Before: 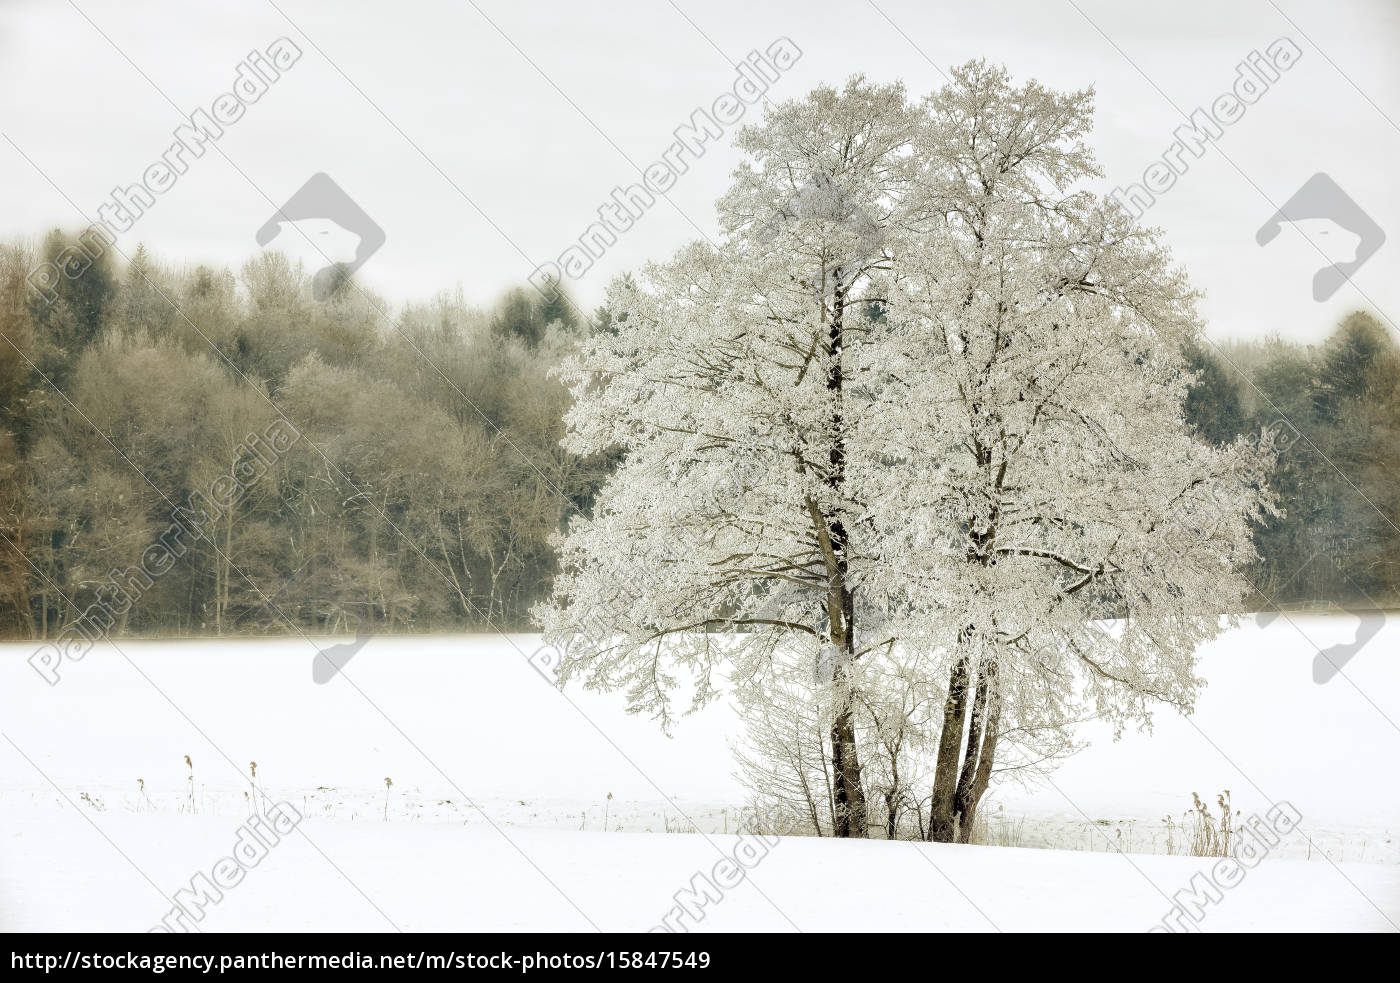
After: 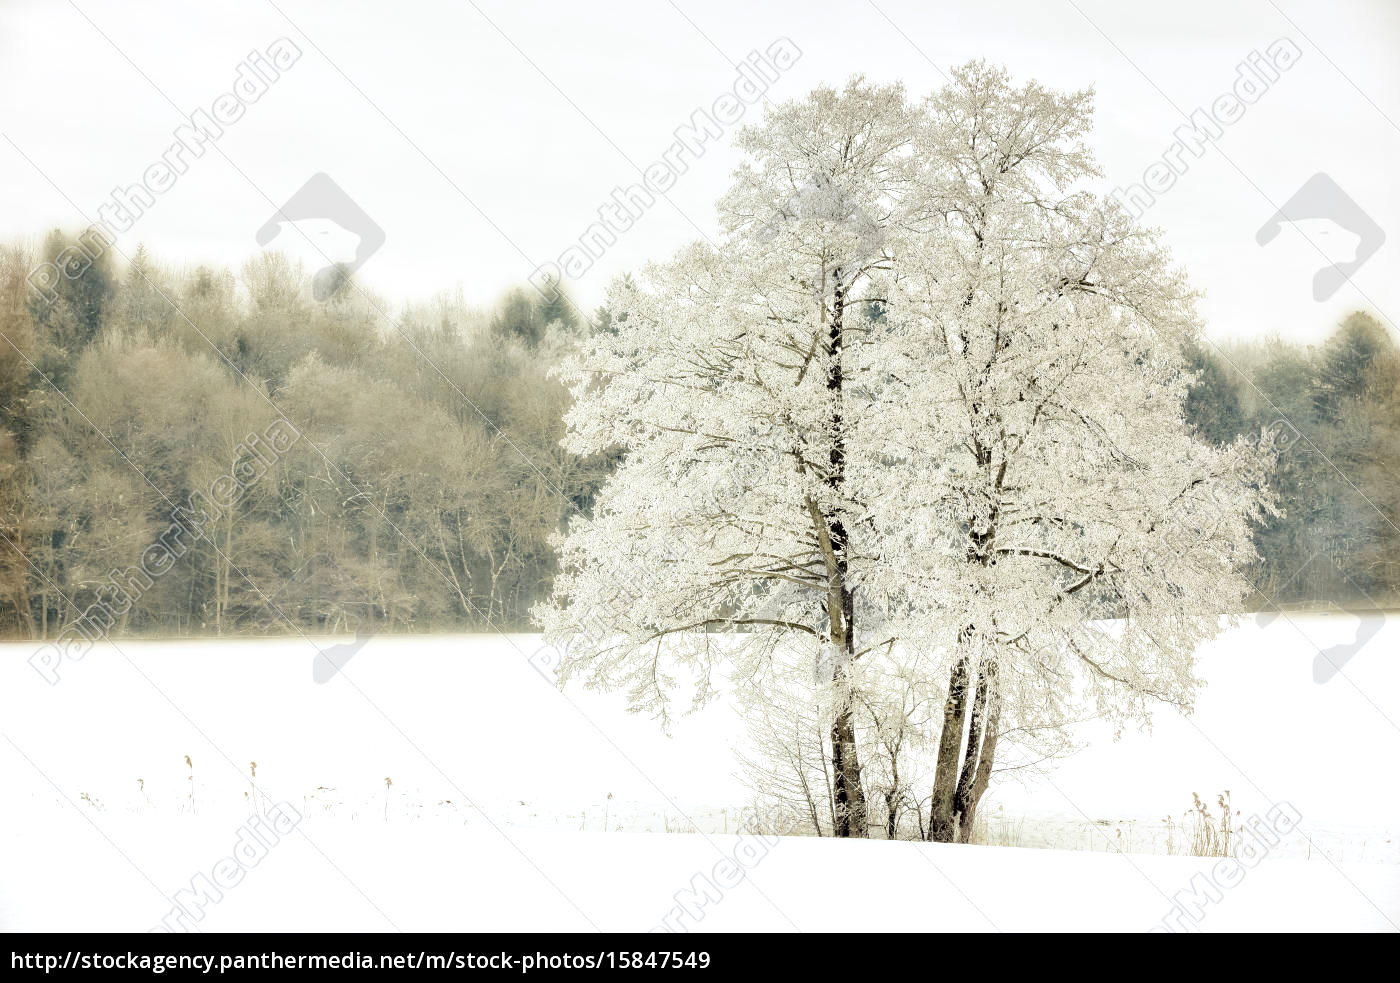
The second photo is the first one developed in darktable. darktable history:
tone curve: curves: ch0 [(0, 0) (0.003, 0.004) (0.011, 0.015) (0.025, 0.033) (0.044, 0.058) (0.069, 0.091) (0.1, 0.131) (0.136, 0.178) (0.177, 0.232) (0.224, 0.294) (0.277, 0.362) (0.335, 0.434) (0.399, 0.512) (0.468, 0.582) (0.543, 0.646) (0.623, 0.713) (0.709, 0.783) (0.801, 0.876) (0.898, 0.938) (1, 1)], color space Lab, independent channels, preserve colors none
exposure: black level correction 0.003, exposure 0.146 EV, compensate highlight preservation false
